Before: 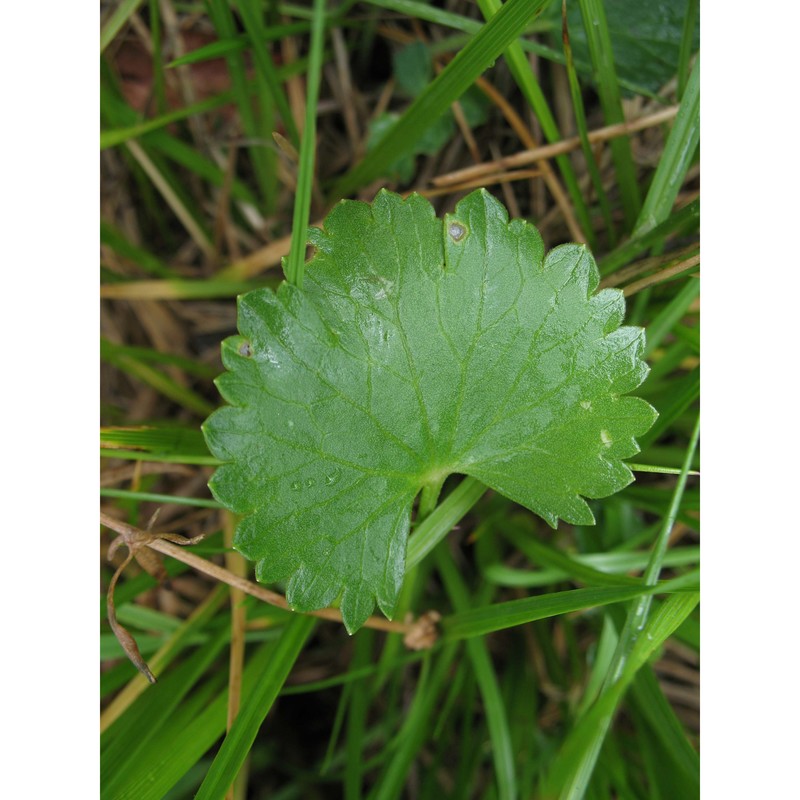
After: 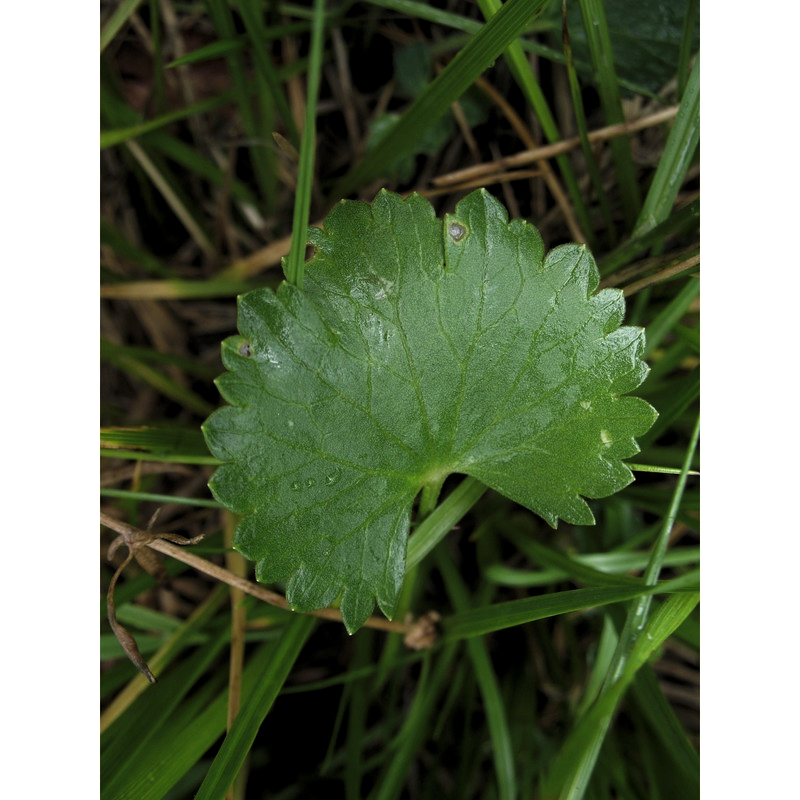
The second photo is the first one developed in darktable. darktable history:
levels: levels [0.101, 0.578, 0.953]
color calibration: x 0.339, y 0.354, temperature 5165.45 K
